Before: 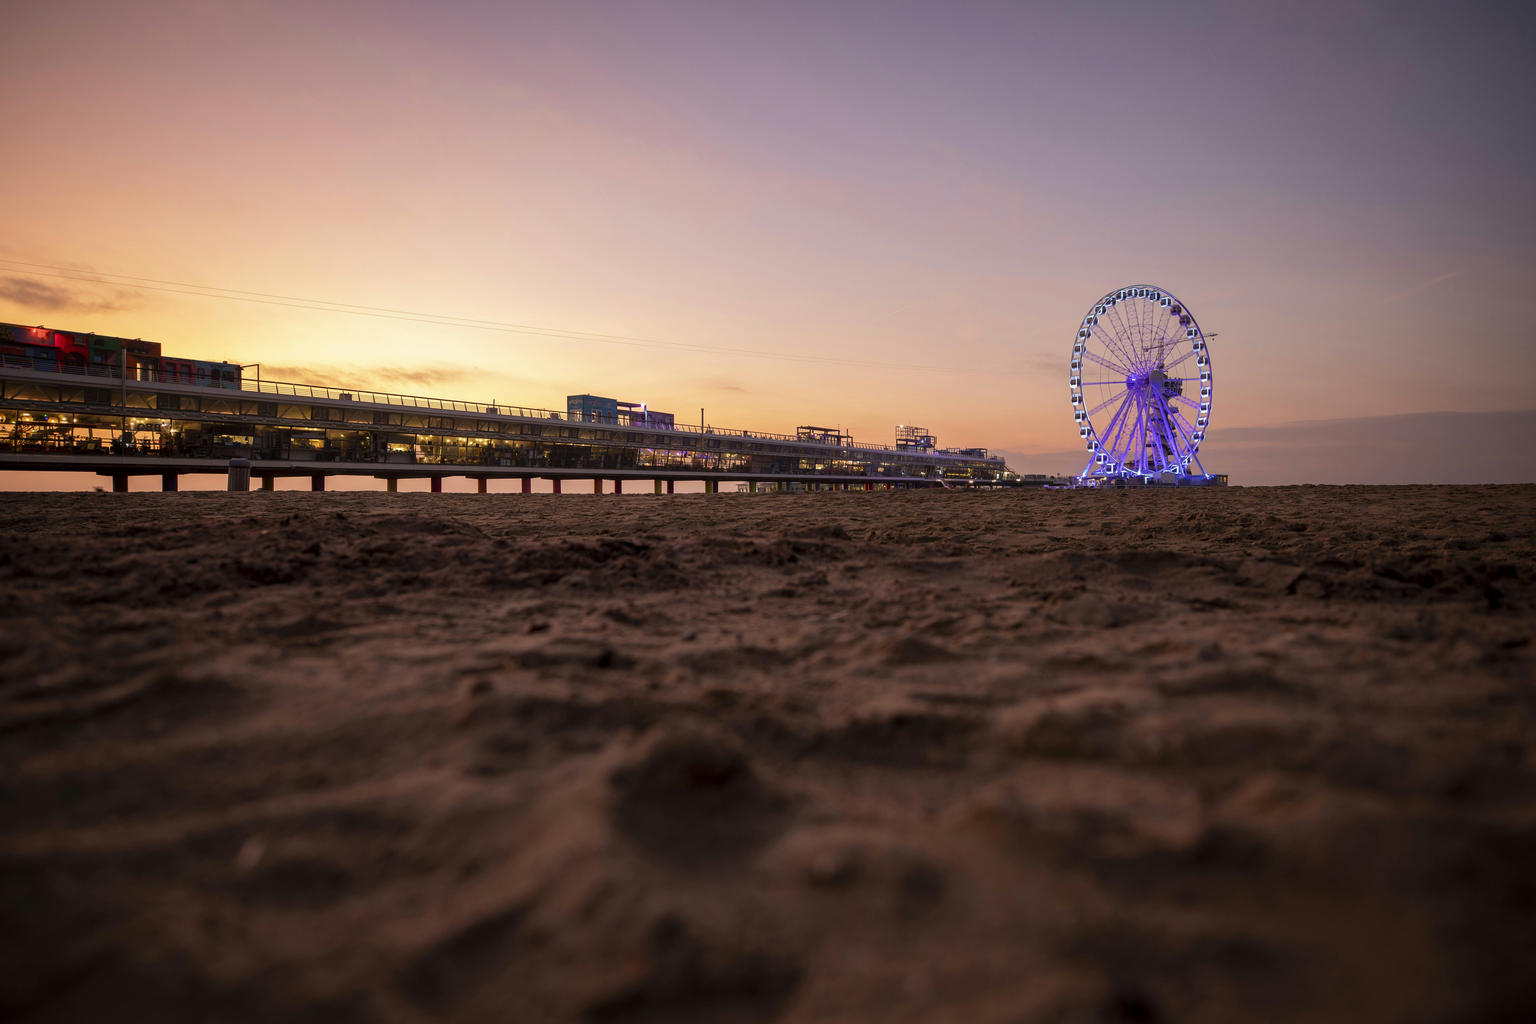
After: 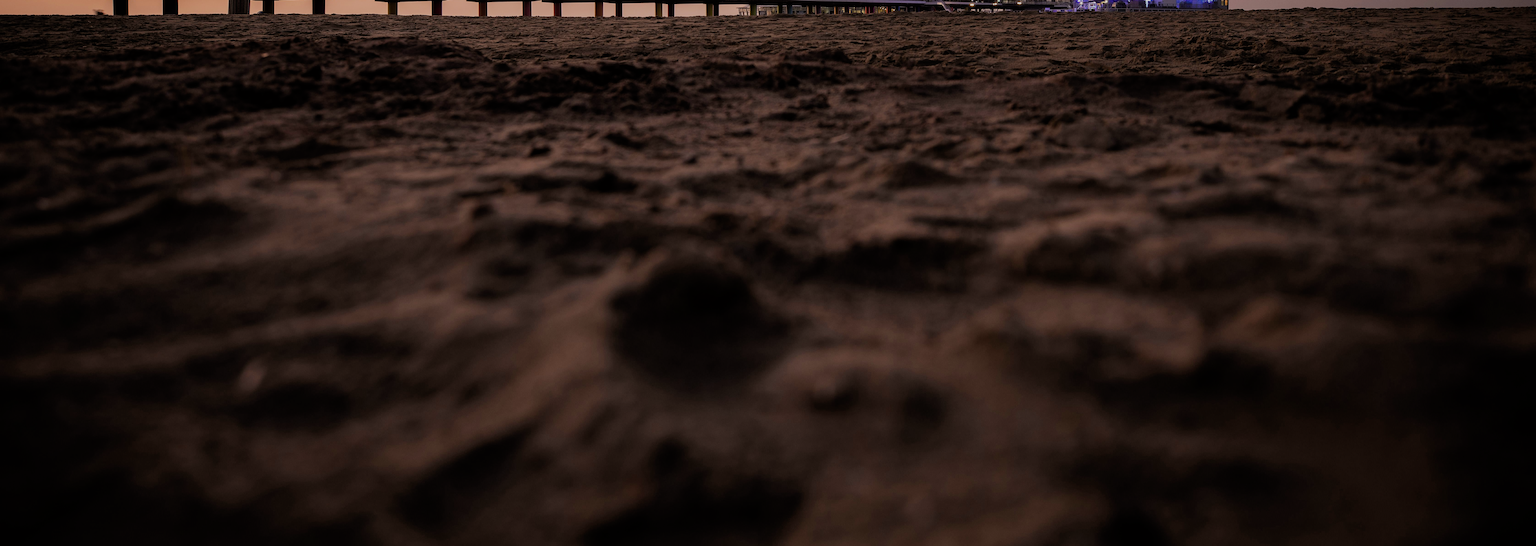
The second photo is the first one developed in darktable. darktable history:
crop and rotate: top 46.617%, right 0.051%
filmic rgb: black relative exposure -9.17 EV, white relative exposure 6.74 EV, hardness 3.09, contrast 1.059
sharpen: amount 0.216
